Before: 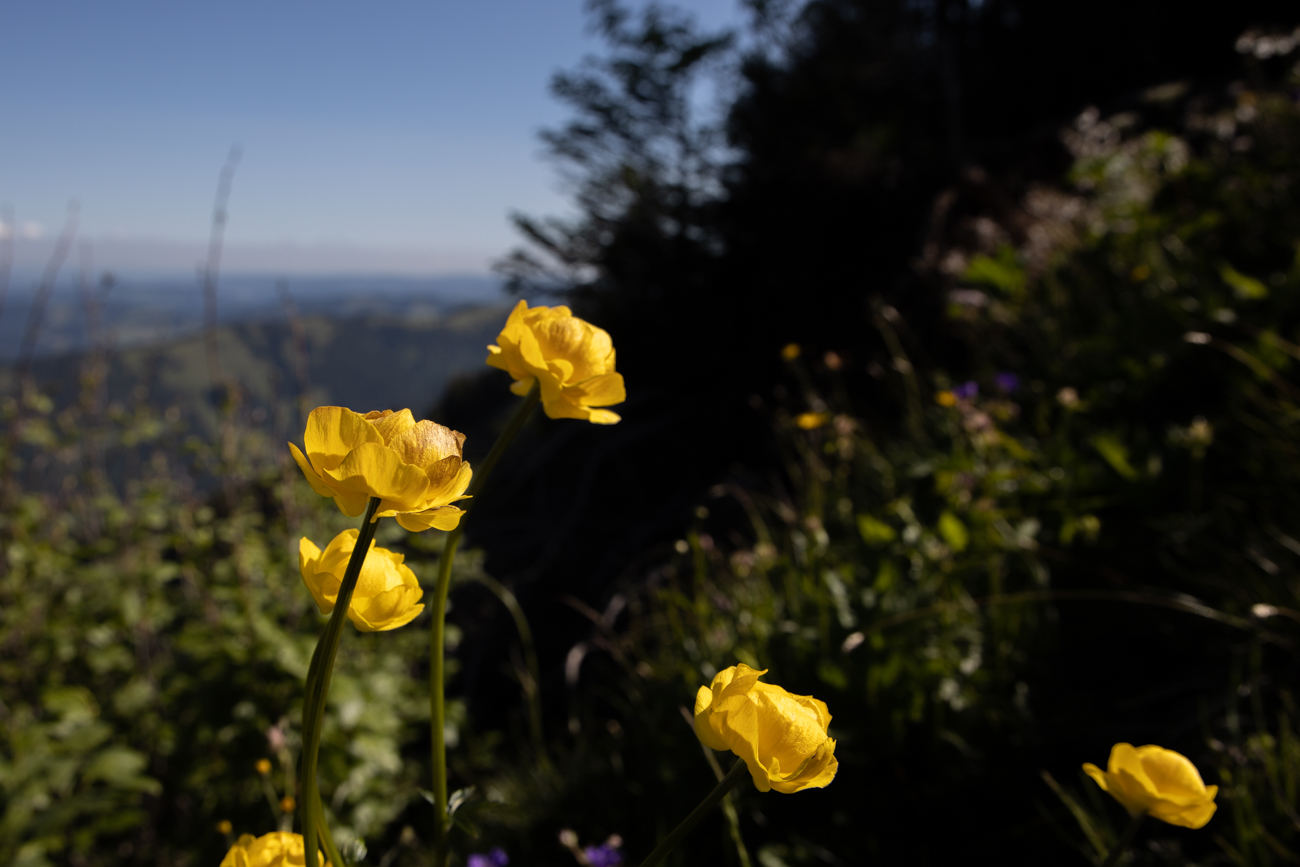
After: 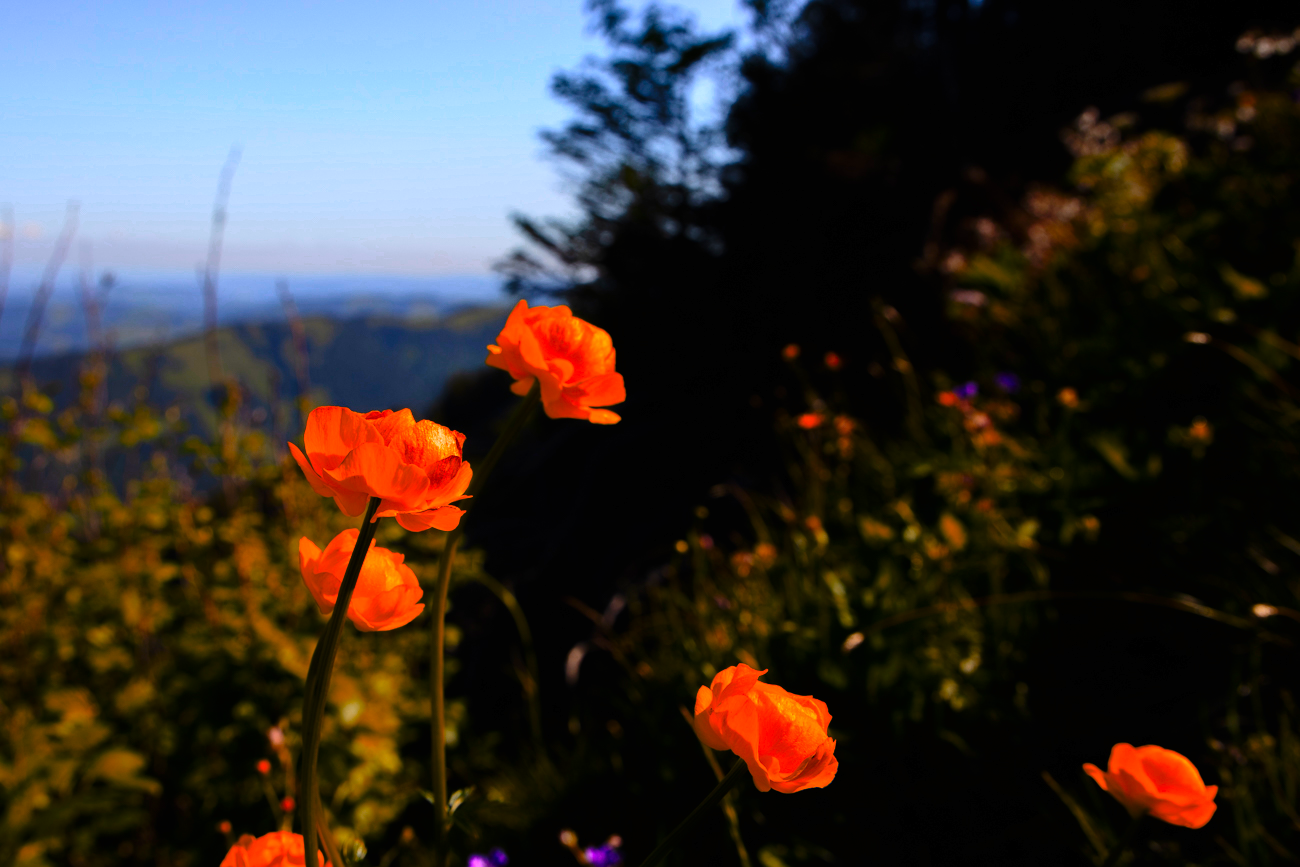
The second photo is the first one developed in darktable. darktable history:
color balance rgb: linear chroma grading › global chroma 15%, perceptual saturation grading › global saturation 30%
tone curve: curves: ch0 [(0, 0) (0.003, 0.005) (0.011, 0.006) (0.025, 0.013) (0.044, 0.027) (0.069, 0.042) (0.1, 0.06) (0.136, 0.085) (0.177, 0.118) (0.224, 0.171) (0.277, 0.239) (0.335, 0.314) (0.399, 0.394) (0.468, 0.473) (0.543, 0.552) (0.623, 0.64) (0.709, 0.718) (0.801, 0.801) (0.898, 0.882) (1, 1)], preserve colors none
color zones: curves: ch0 [(0.473, 0.374) (0.742, 0.784)]; ch1 [(0.354, 0.737) (0.742, 0.705)]; ch2 [(0.318, 0.421) (0.758, 0.532)]
rotate and perspective: crop left 0, crop top 0
